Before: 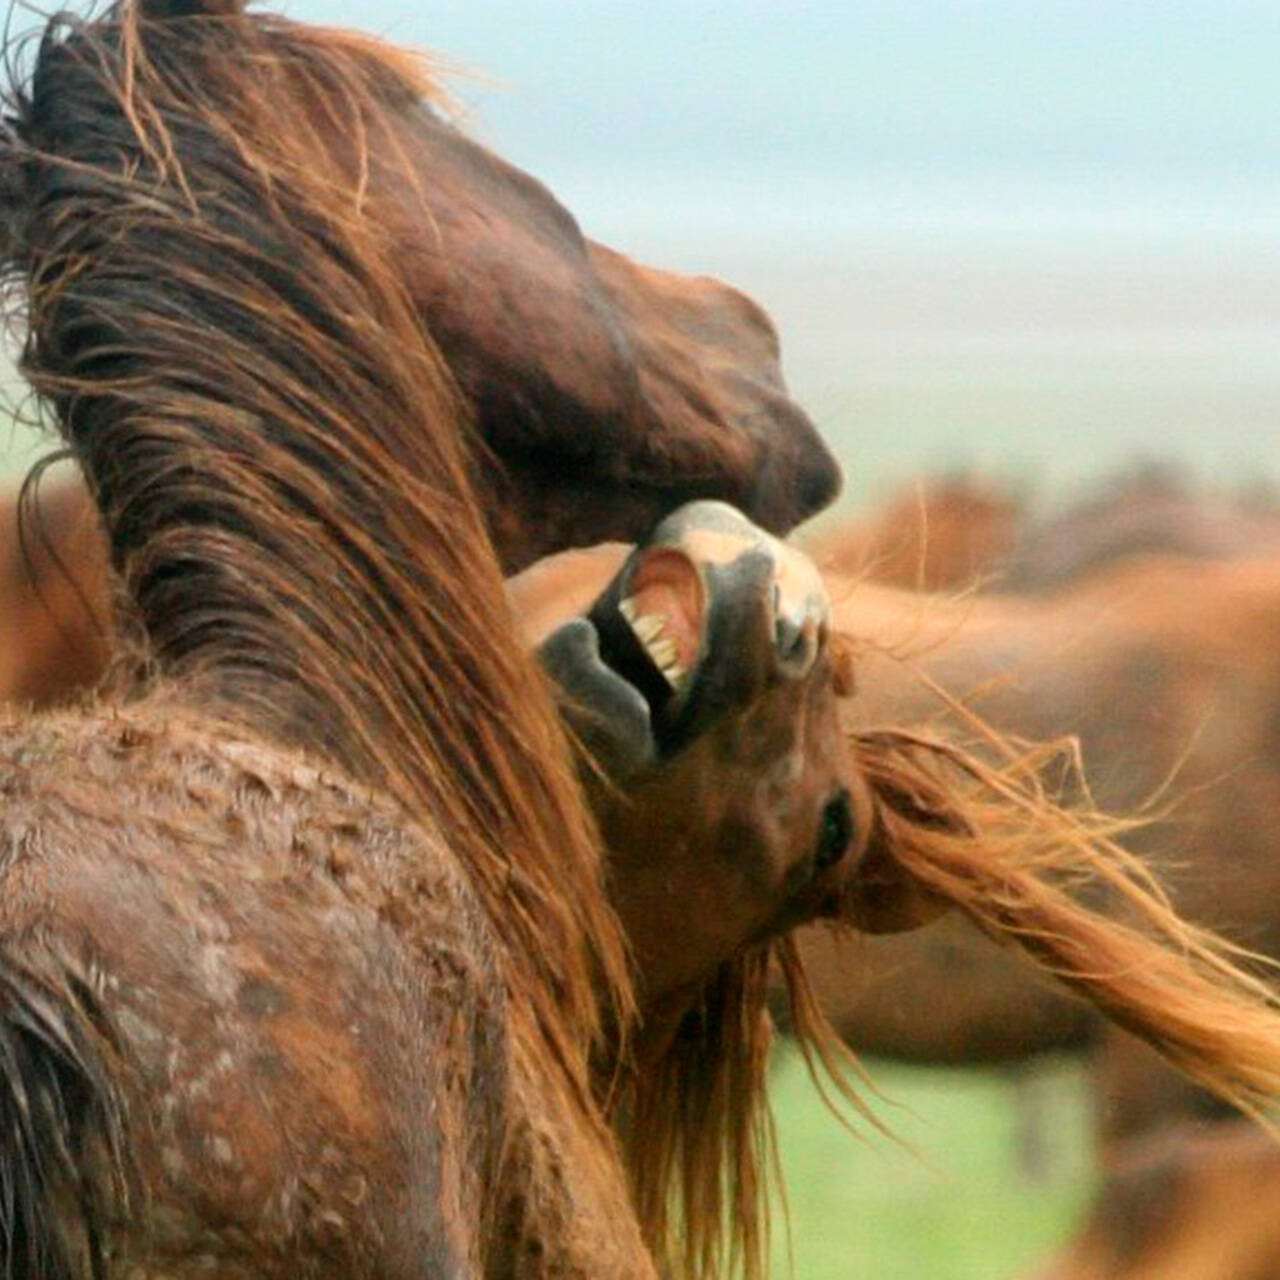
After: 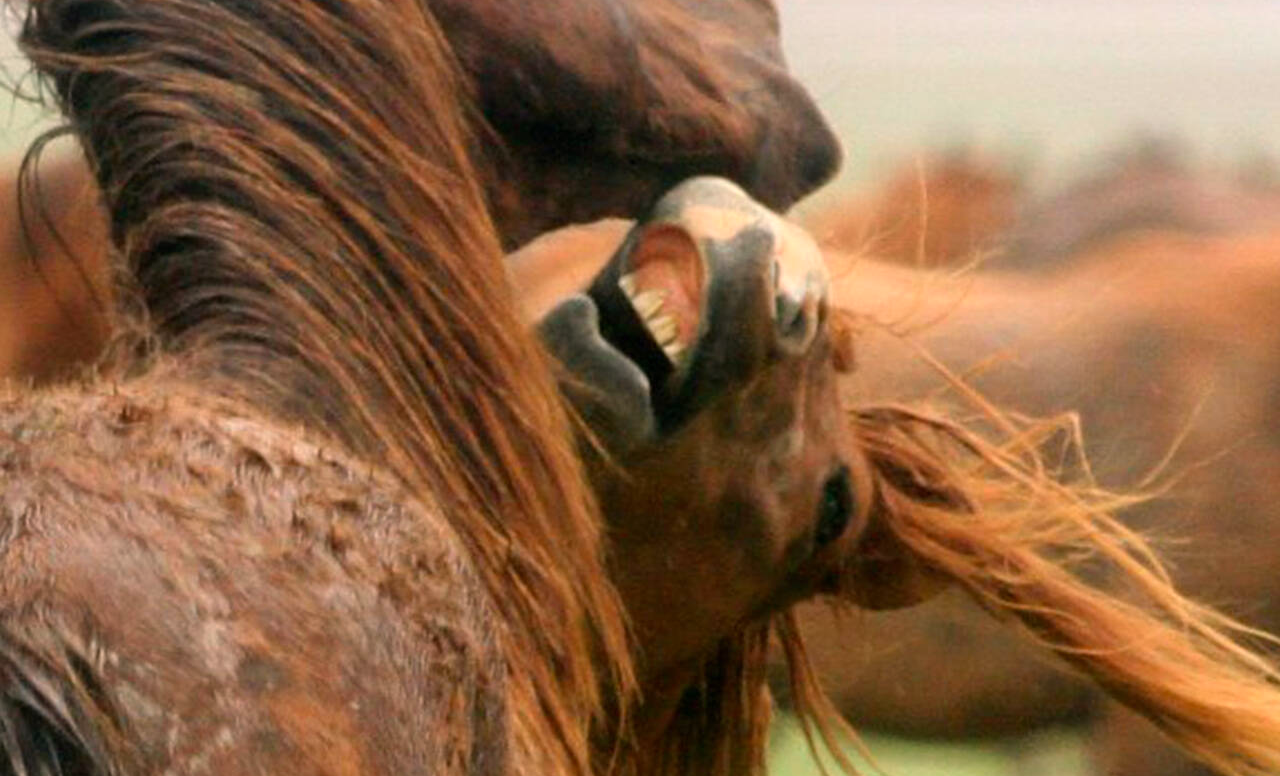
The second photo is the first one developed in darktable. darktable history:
color correction: highlights a* 7.34, highlights b* 4.37
crop and rotate: top 25.357%, bottom 13.942%
